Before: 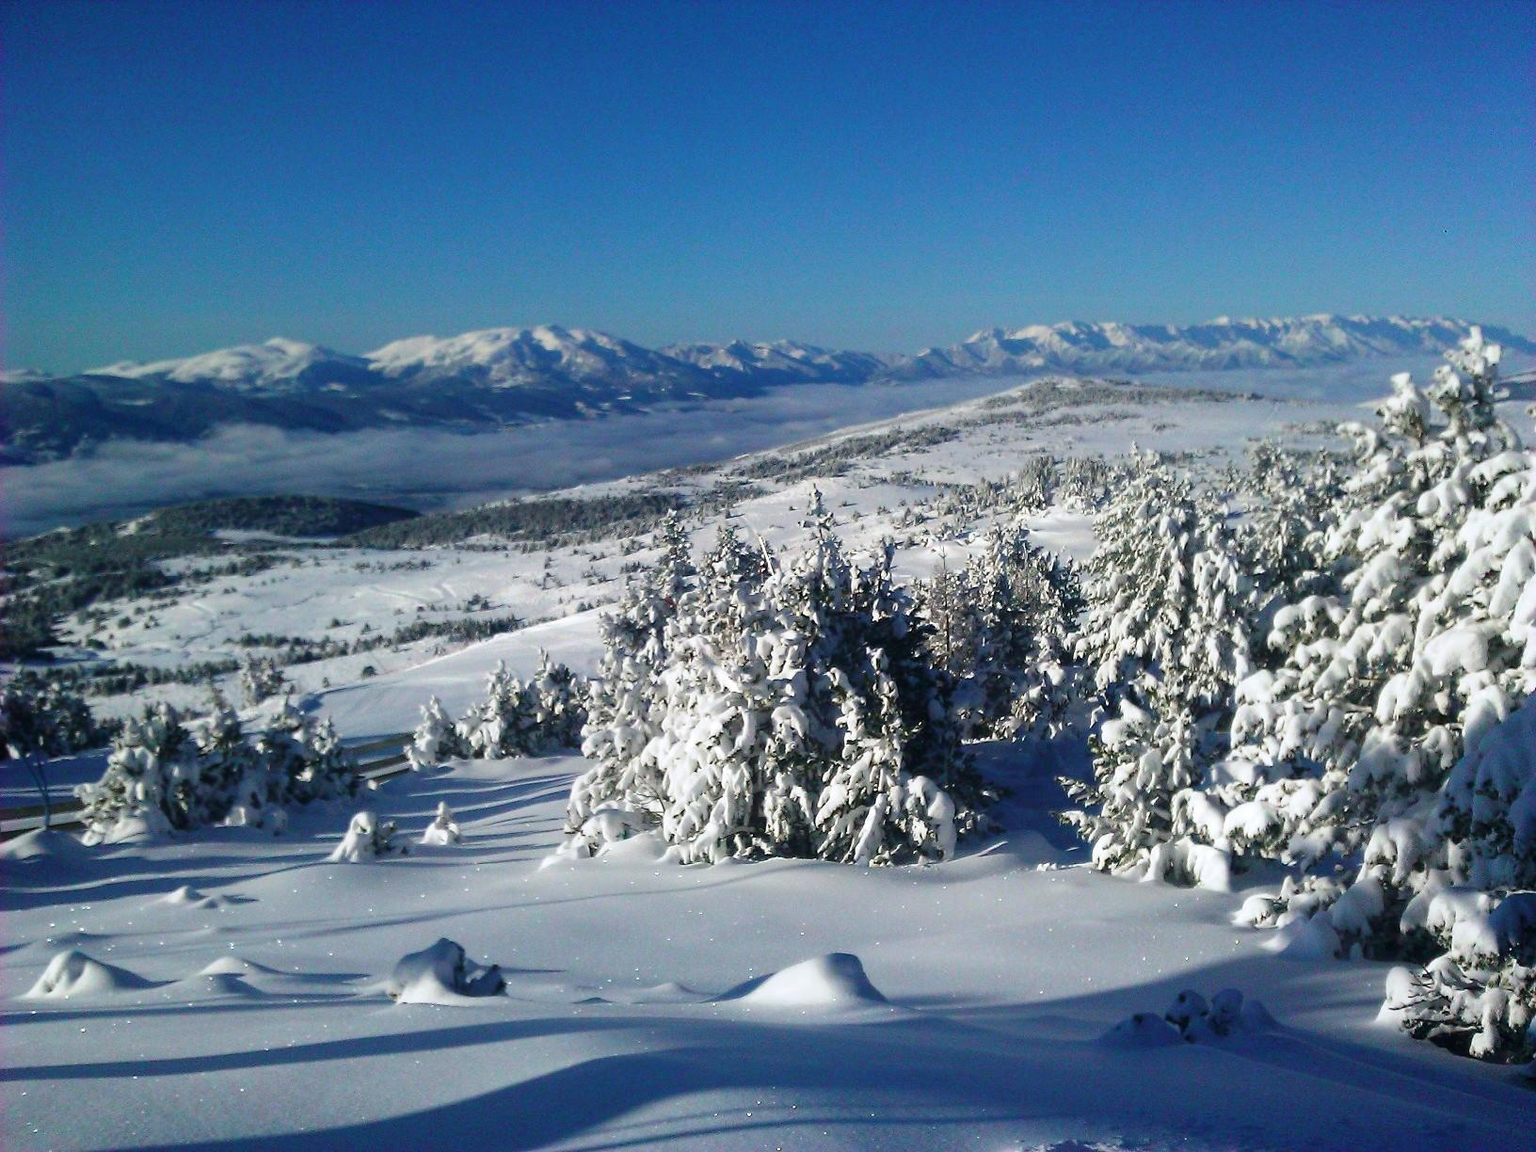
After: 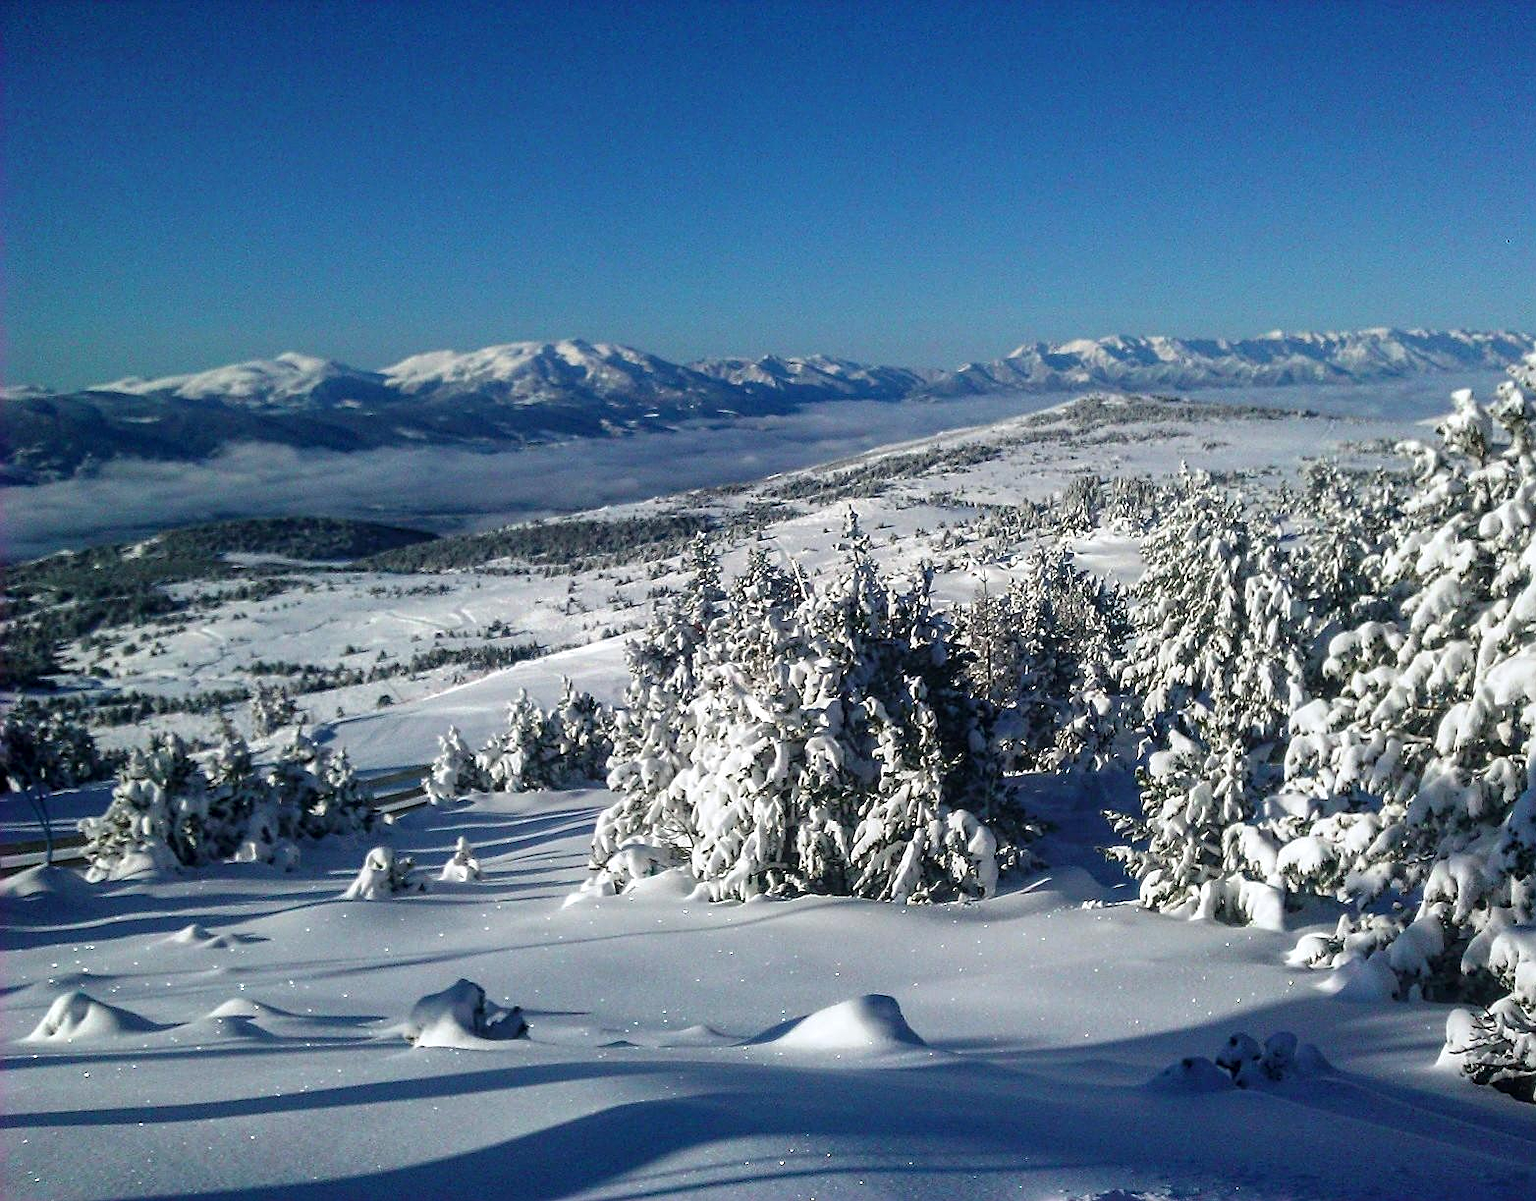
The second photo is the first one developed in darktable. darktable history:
sharpen: on, module defaults
crop: right 4.126%, bottom 0.031%
local contrast: on, module defaults
base curve: curves: ch0 [(0, 0) (0.303, 0.277) (1, 1)]
